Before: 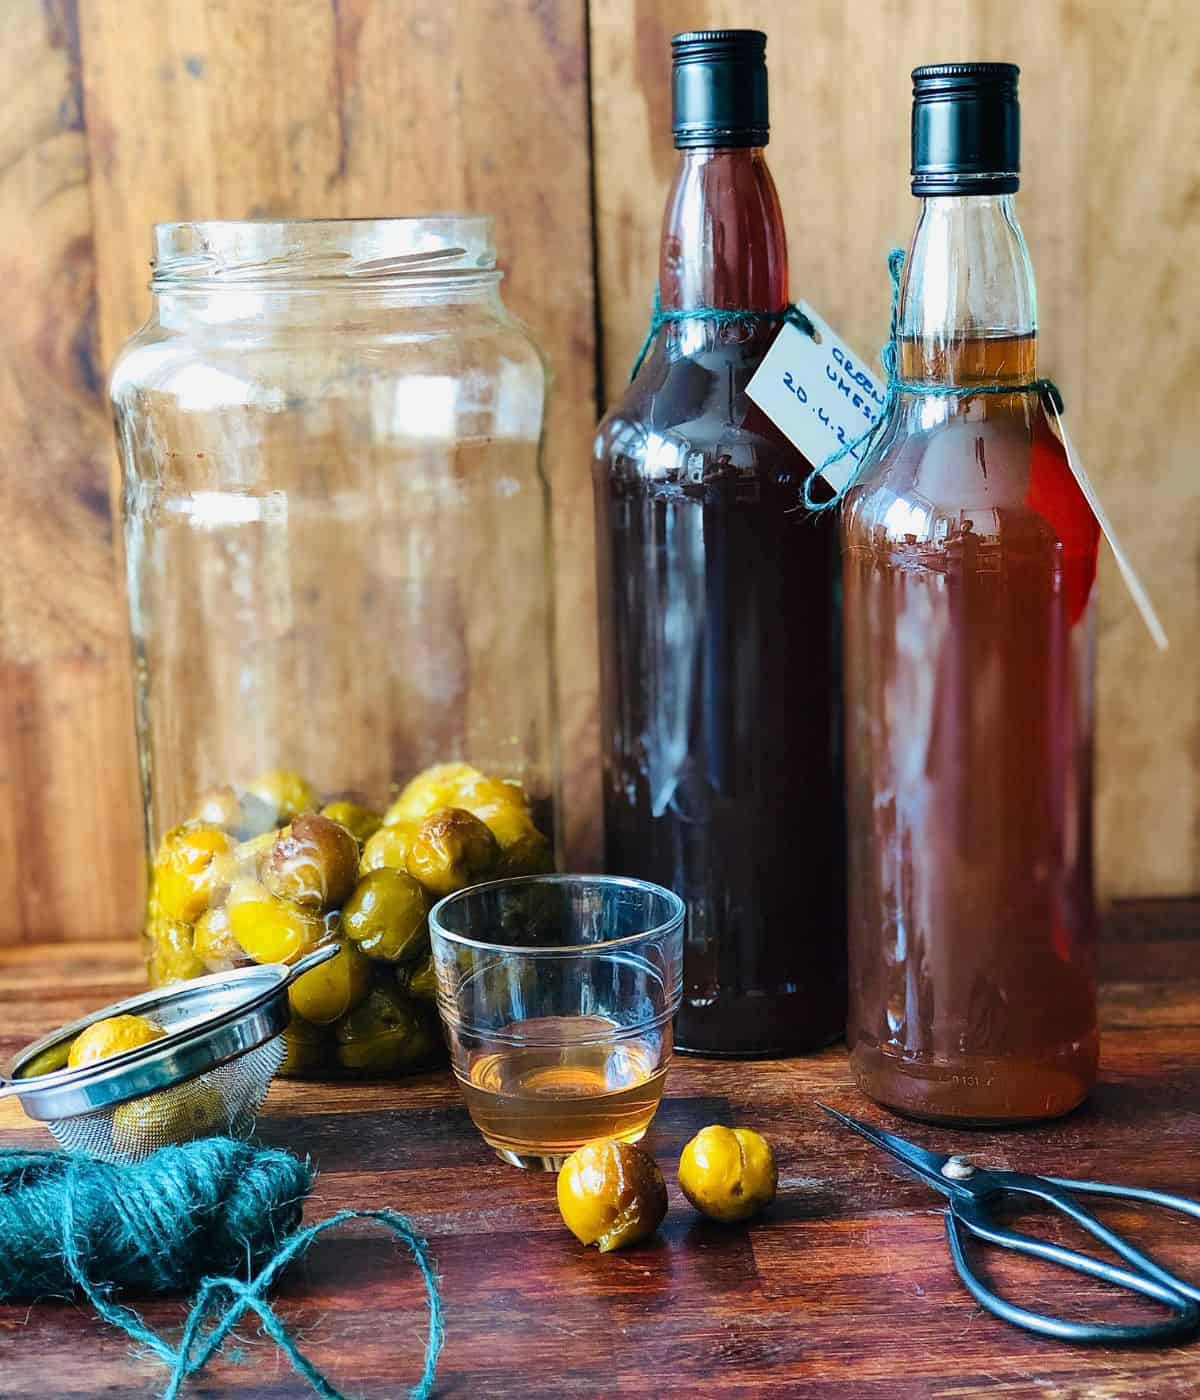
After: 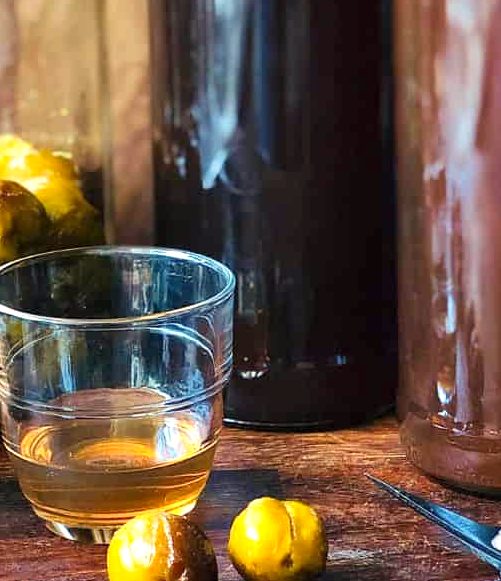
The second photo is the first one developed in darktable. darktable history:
crop: left 37.531%, top 44.857%, right 20.654%, bottom 13.515%
color calibration: x 0.328, y 0.345, temperature 5600.98 K
exposure: black level correction 0.001, exposure 0.498 EV, compensate highlight preservation false
